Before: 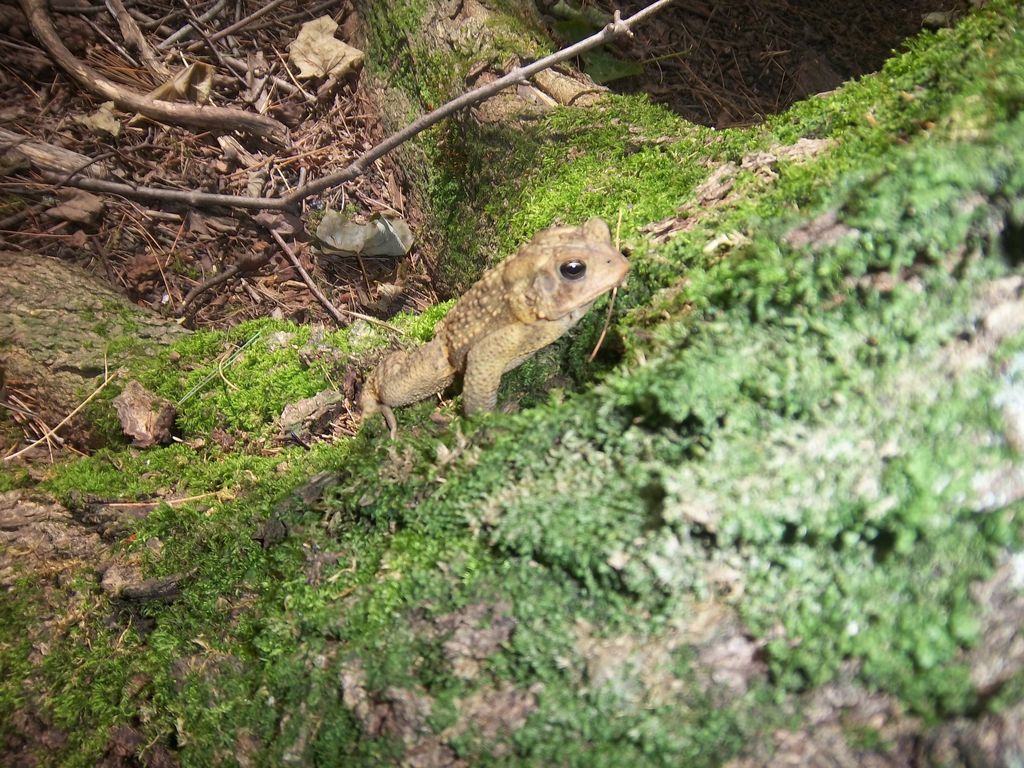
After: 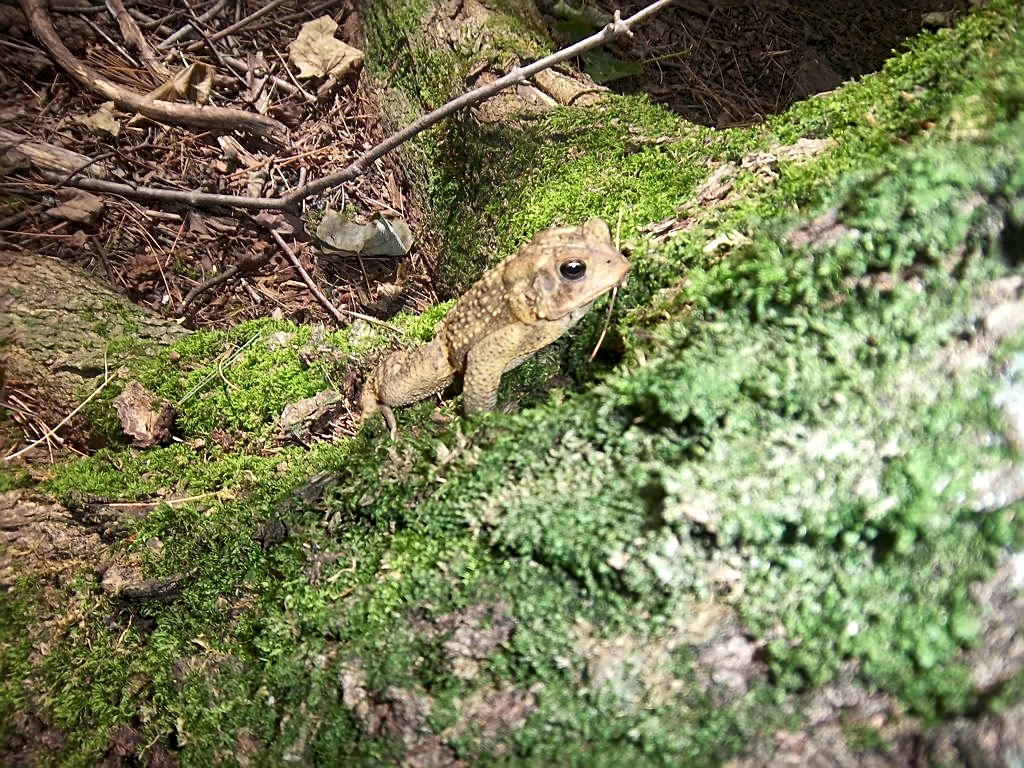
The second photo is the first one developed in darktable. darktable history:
local contrast: mode bilateral grid, contrast 26, coarseness 59, detail 152%, midtone range 0.2
sharpen: on, module defaults
